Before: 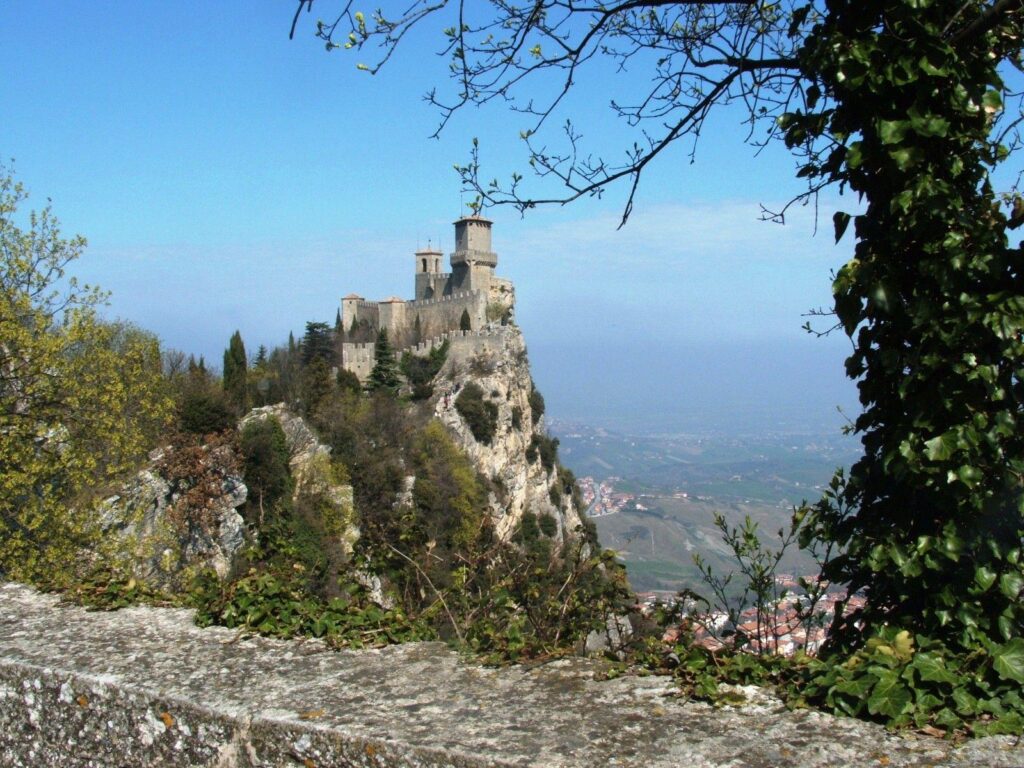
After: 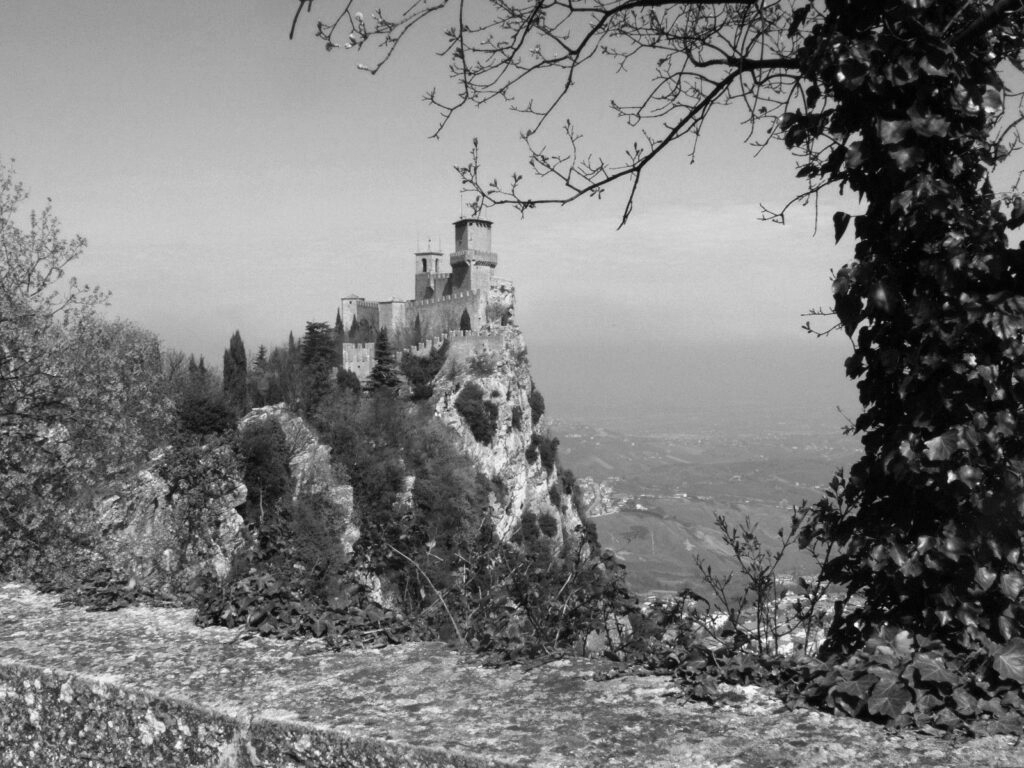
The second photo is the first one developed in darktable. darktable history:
white balance: red 1.004, blue 1.024
velvia: on, module defaults
monochrome: on, module defaults
